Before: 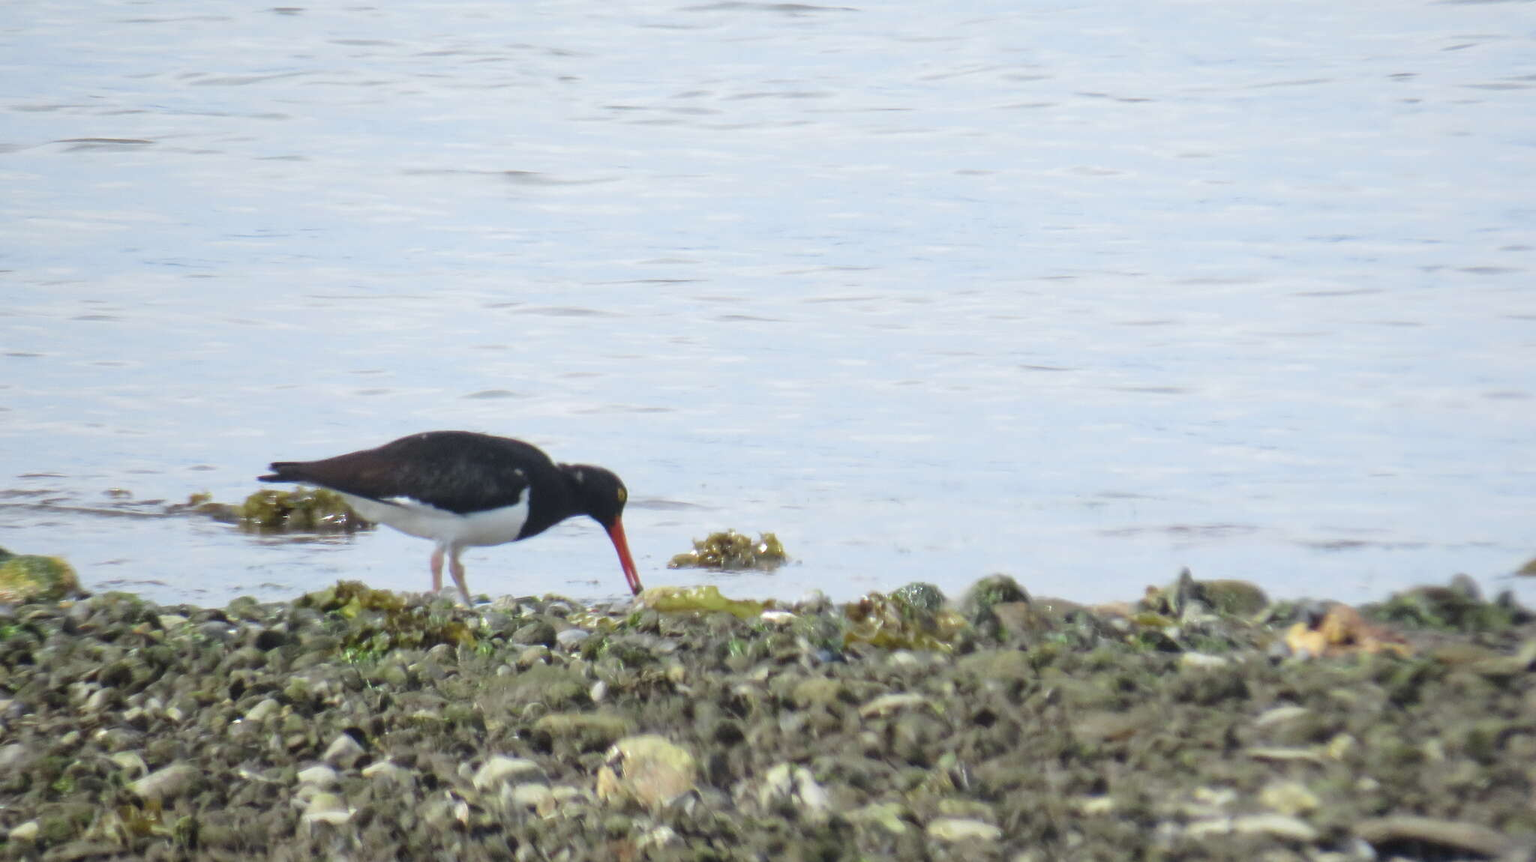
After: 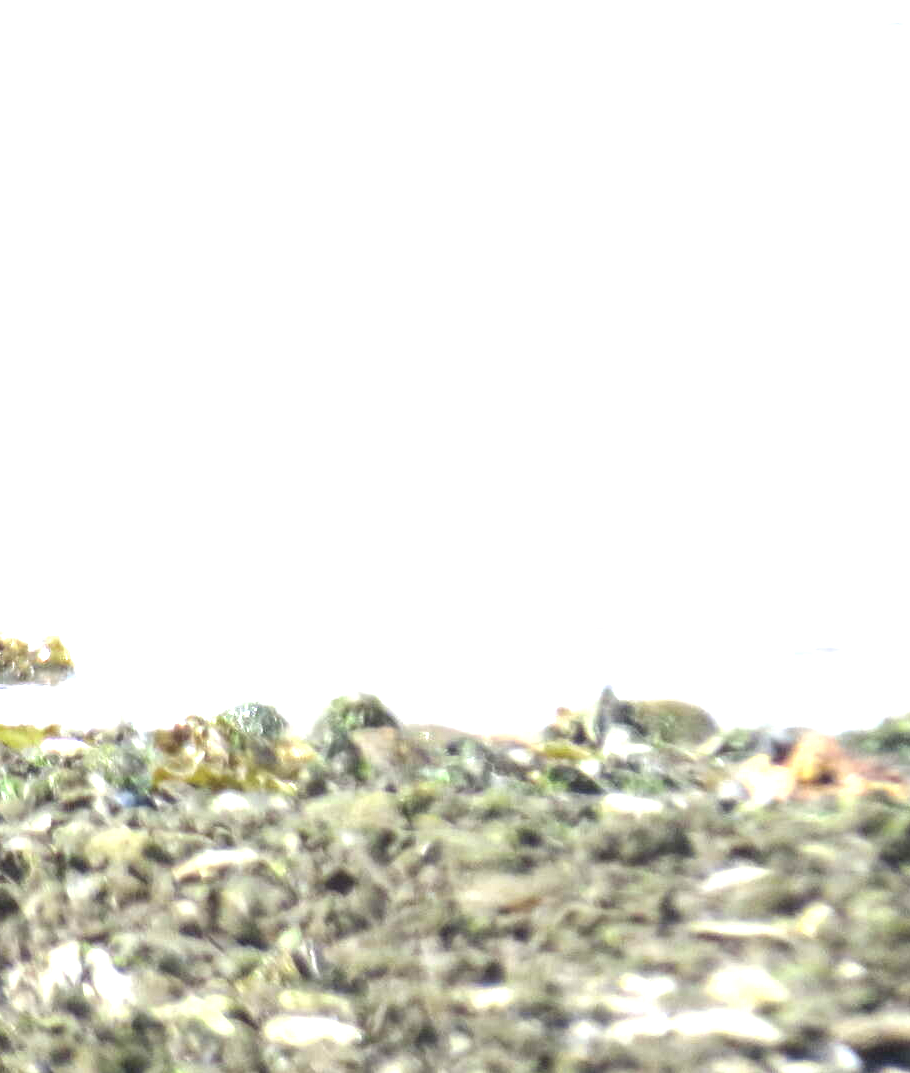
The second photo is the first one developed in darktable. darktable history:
exposure: black level correction 0.001, exposure 1.398 EV, compensate highlight preservation false
crop: left 47.537%, top 6.672%, right 7.982%
local contrast: on, module defaults
